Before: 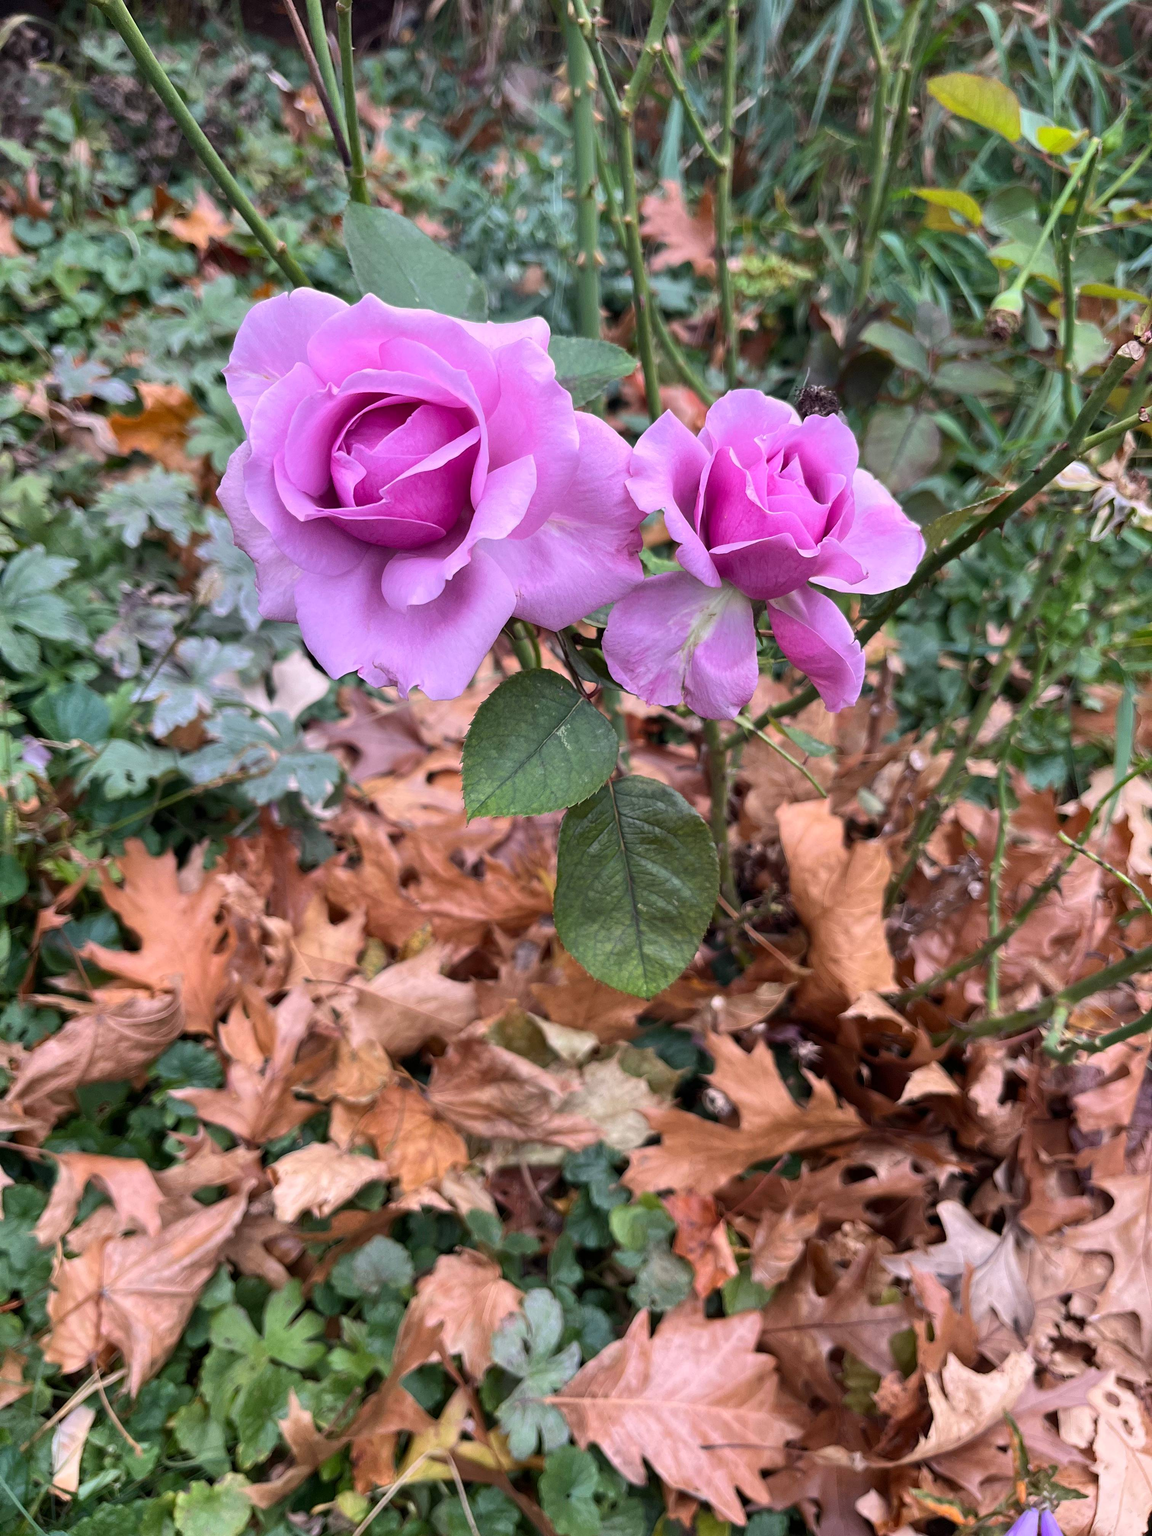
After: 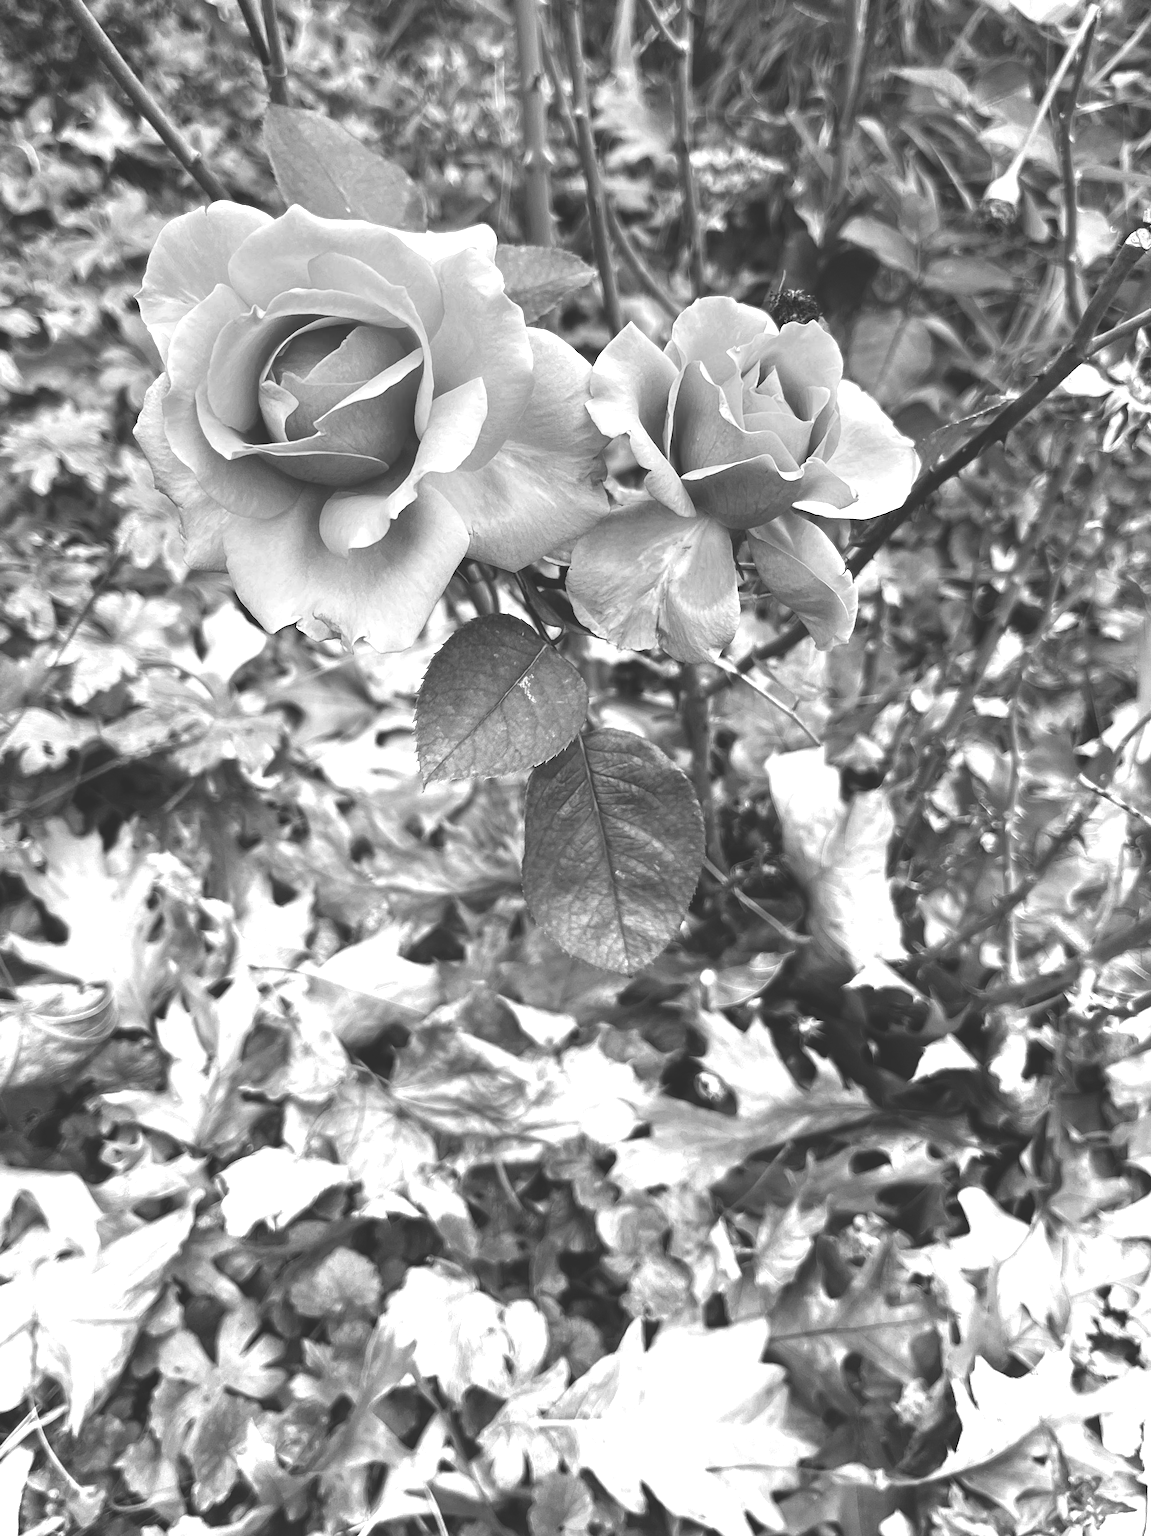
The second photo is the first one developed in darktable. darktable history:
graduated density: on, module defaults
exposure: black level correction 0, exposure 1.45 EV, compensate exposure bias true, compensate highlight preservation false
monochrome: a 32, b 64, size 2.3
rgb curve: curves: ch0 [(0, 0.186) (0.314, 0.284) (0.775, 0.708) (1, 1)], compensate middle gray true, preserve colors none
crop and rotate: angle 1.96°, left 5.673%, top 5.673%
